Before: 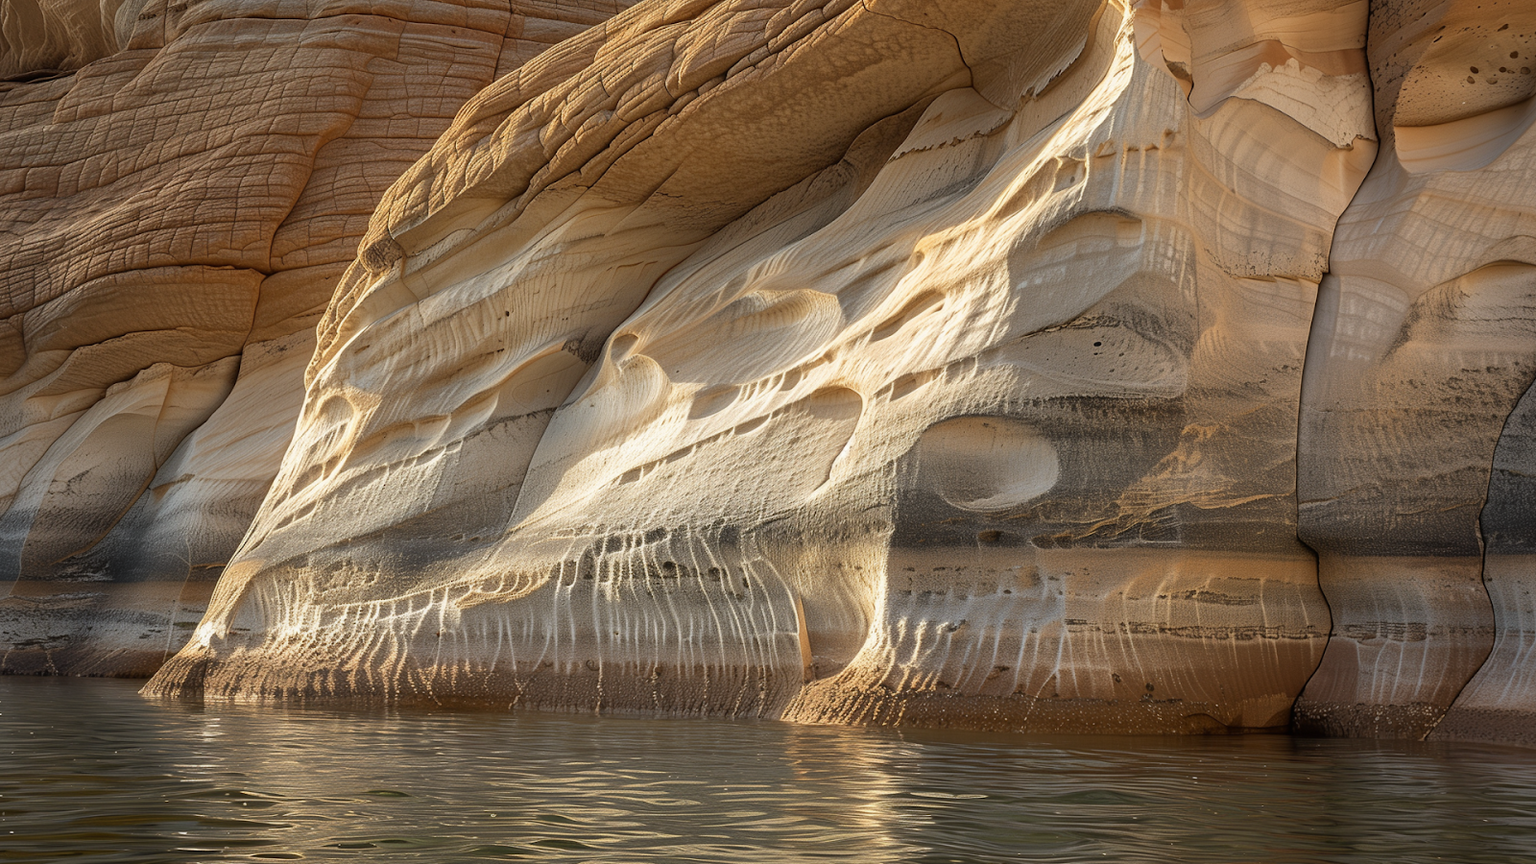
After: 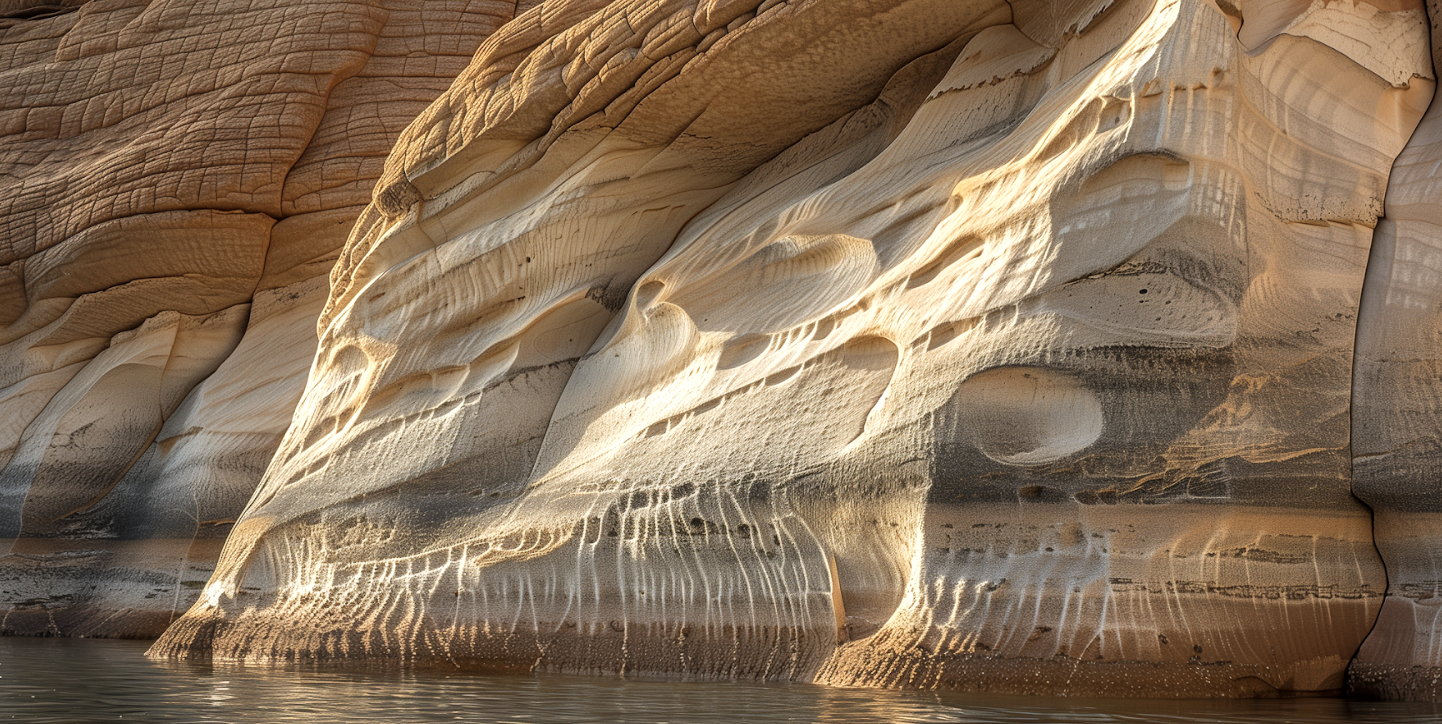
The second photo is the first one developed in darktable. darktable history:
exposure: black level correction -0.004, exposure 0.055 EV, compensate highlight preservation false
crop: top 7.494%, right 9.816%, bottom 11.957%
local contrast: on, module defaults
